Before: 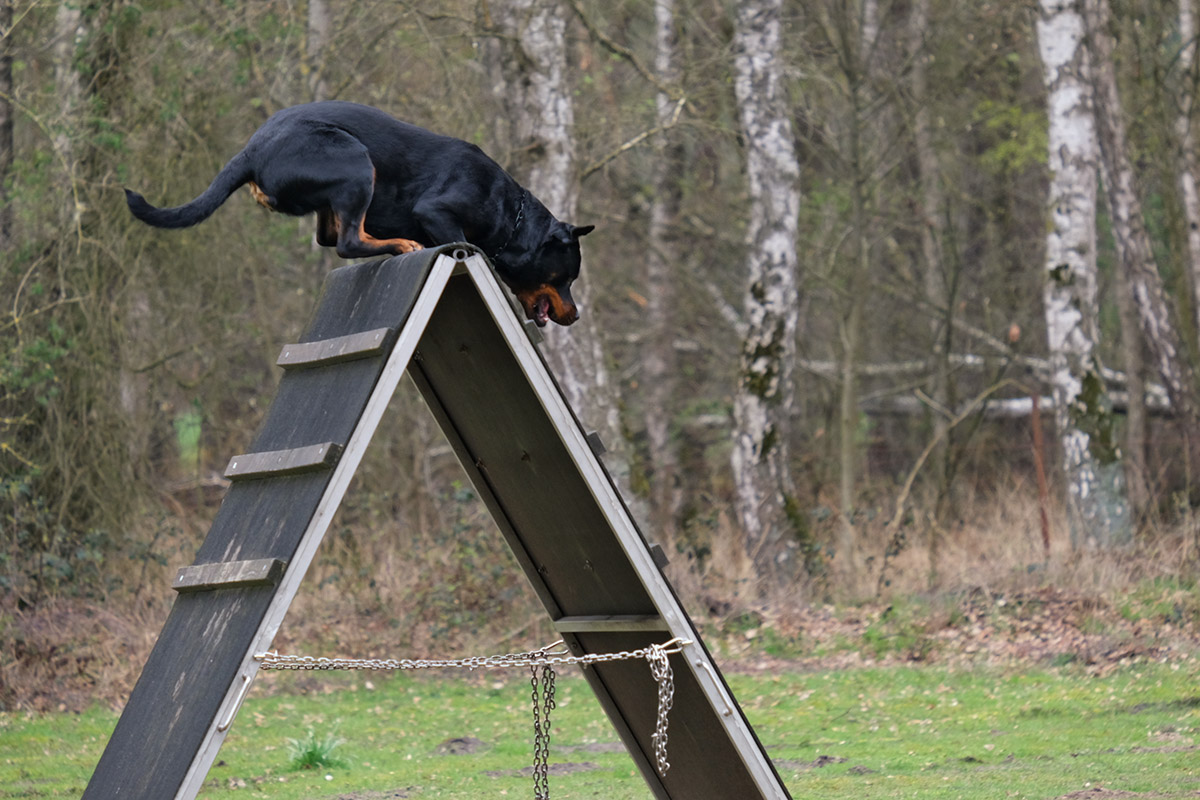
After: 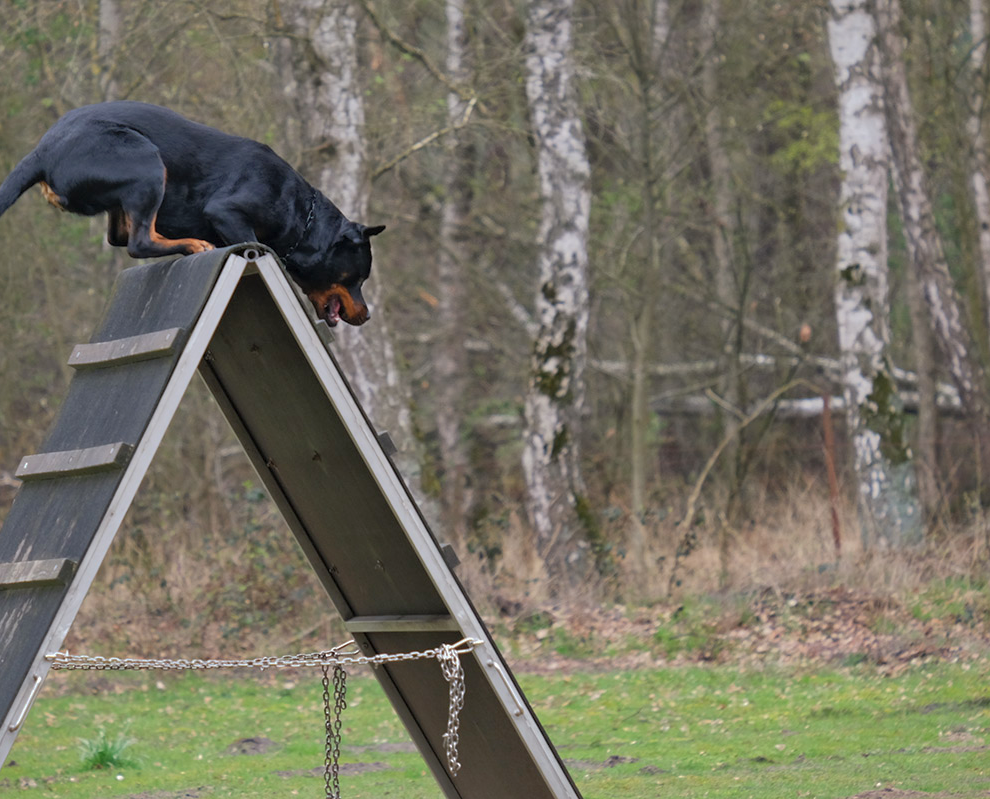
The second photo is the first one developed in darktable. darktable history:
shadows and highlights: shadows 58.34, highlights -60.1
crop: left 17.499%, bottom 0.041%
